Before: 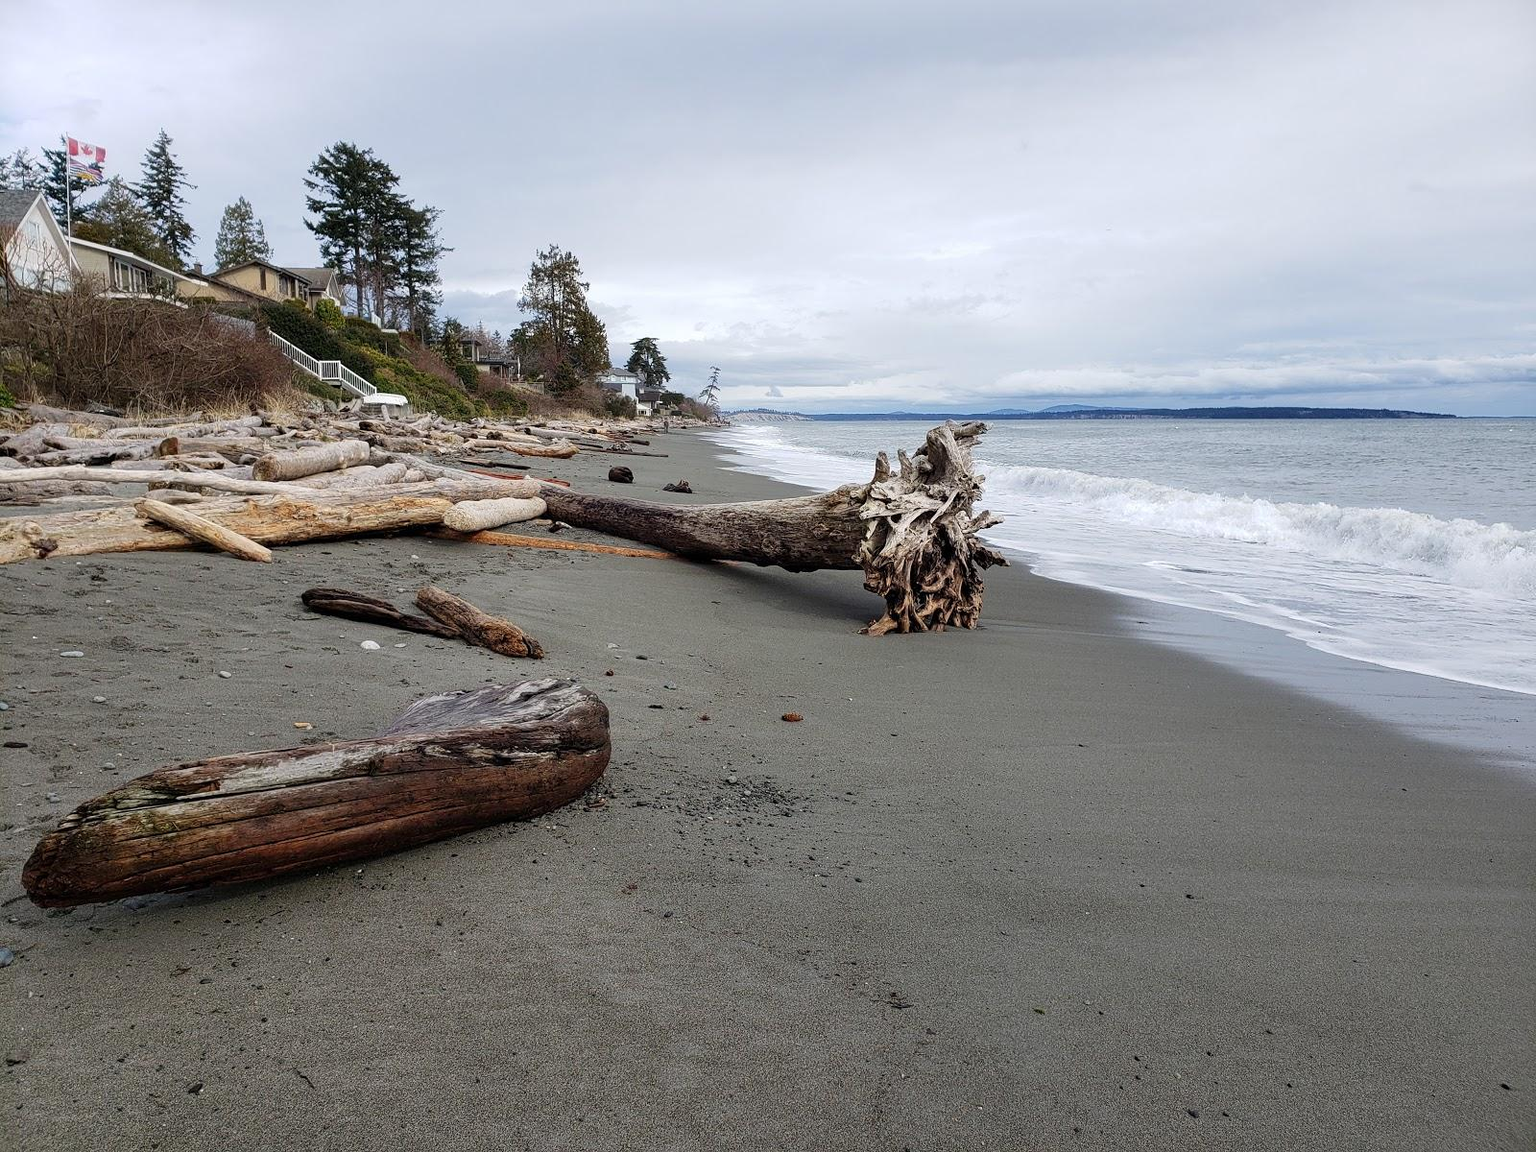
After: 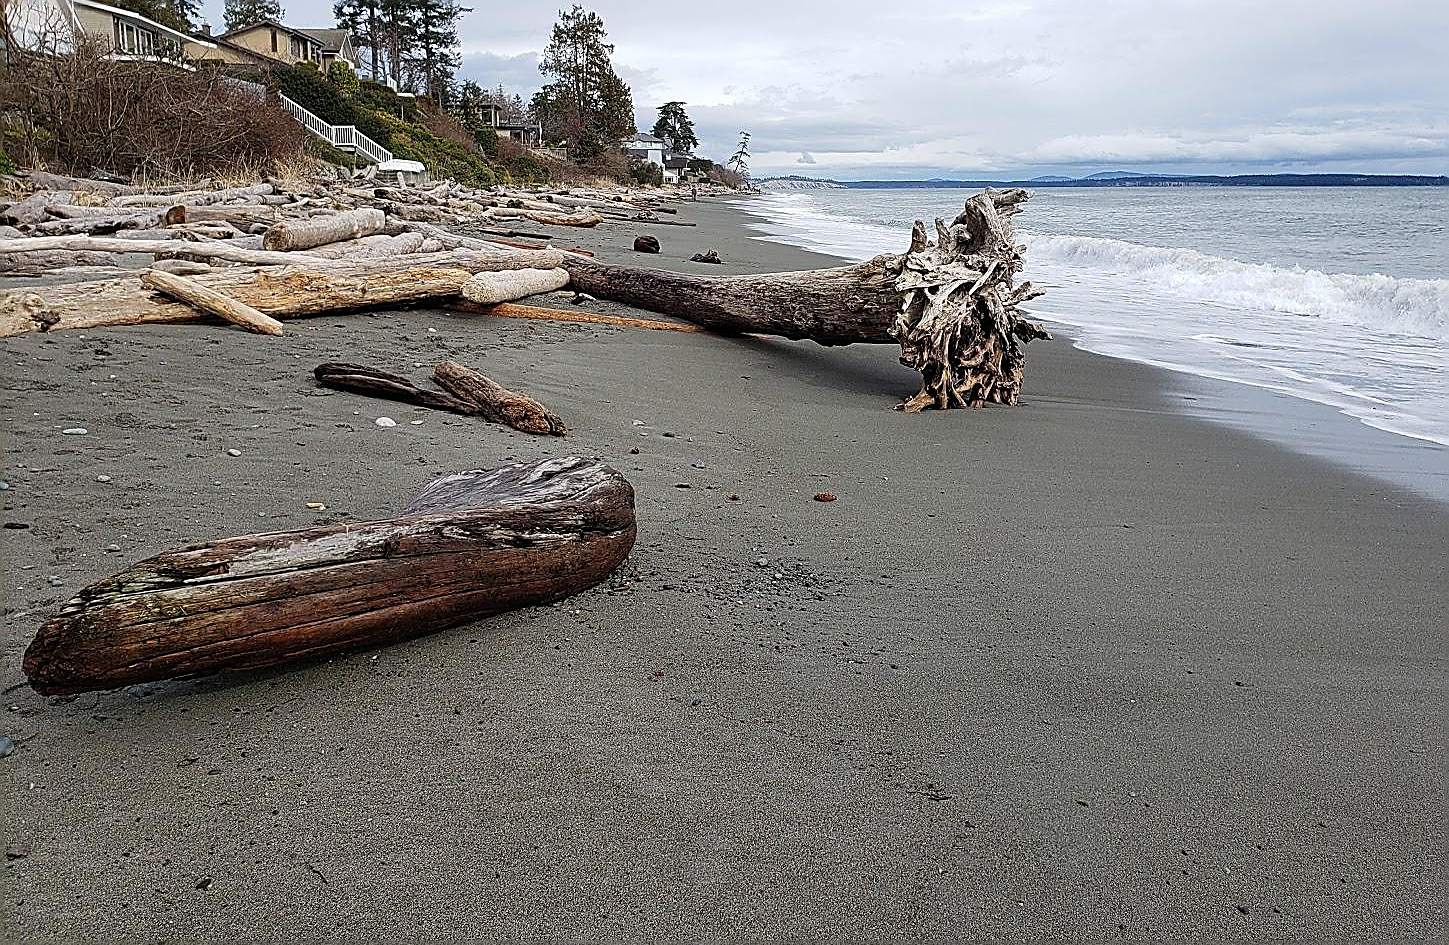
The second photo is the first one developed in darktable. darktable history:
crop: top 20.916%, right 9.437%, bottom 0.316%
sharpen: radius 1.685, amount 1.294
